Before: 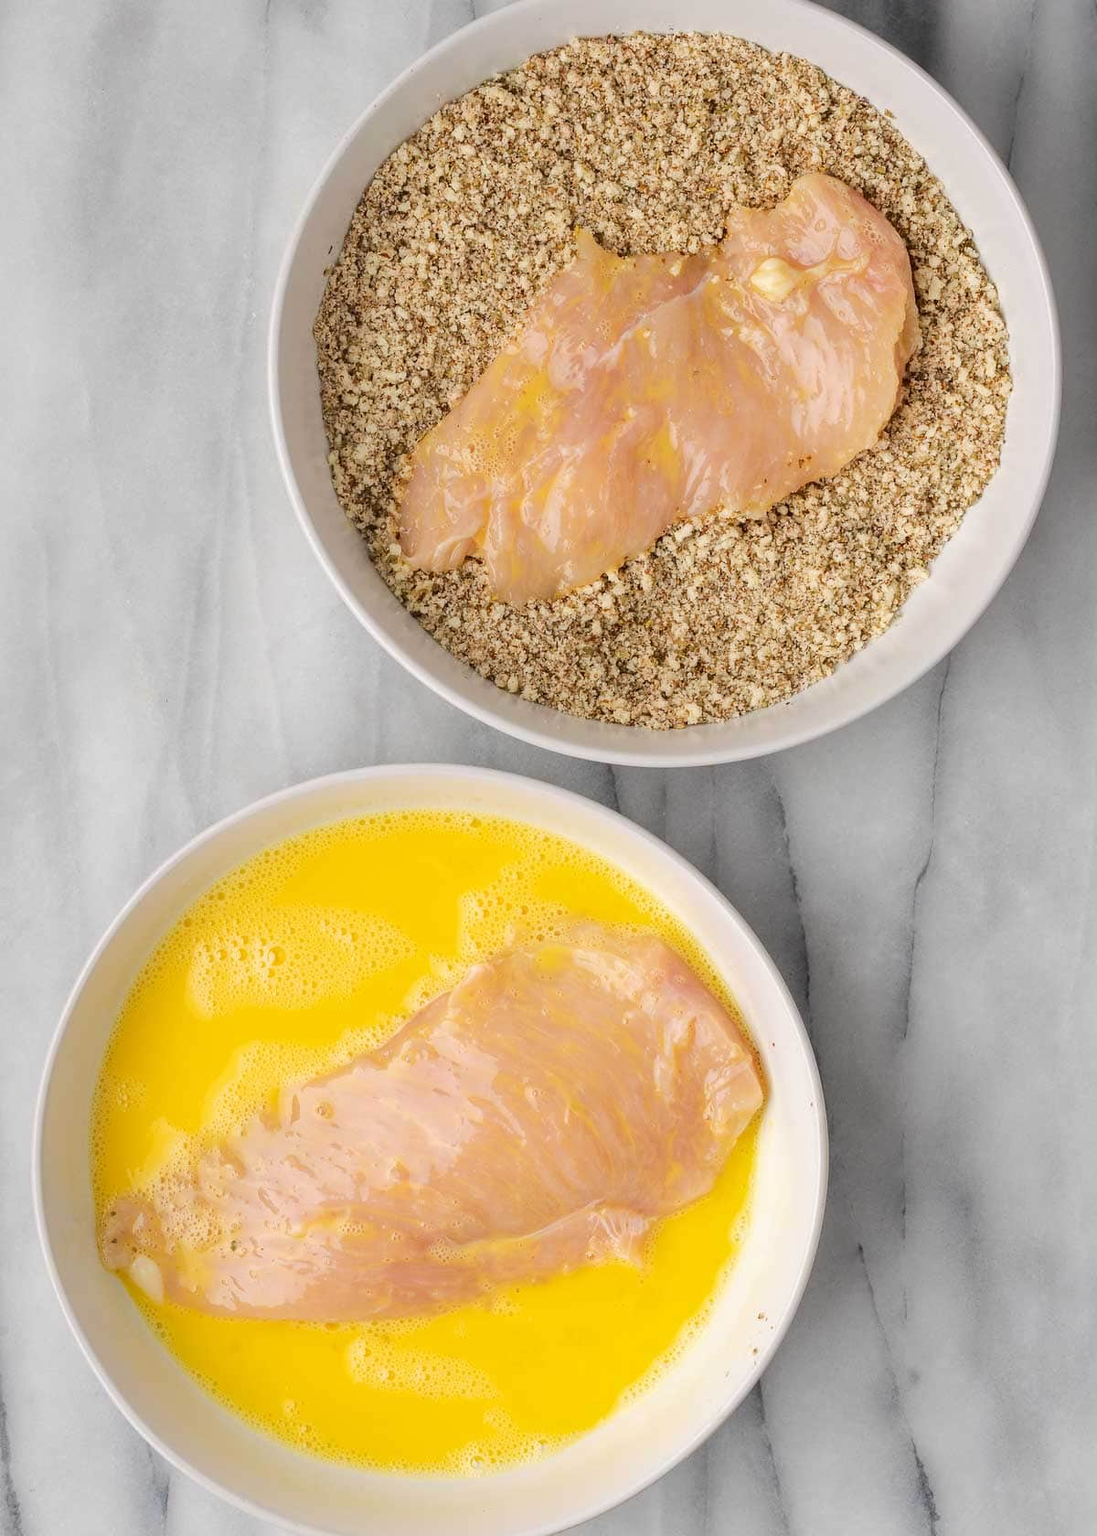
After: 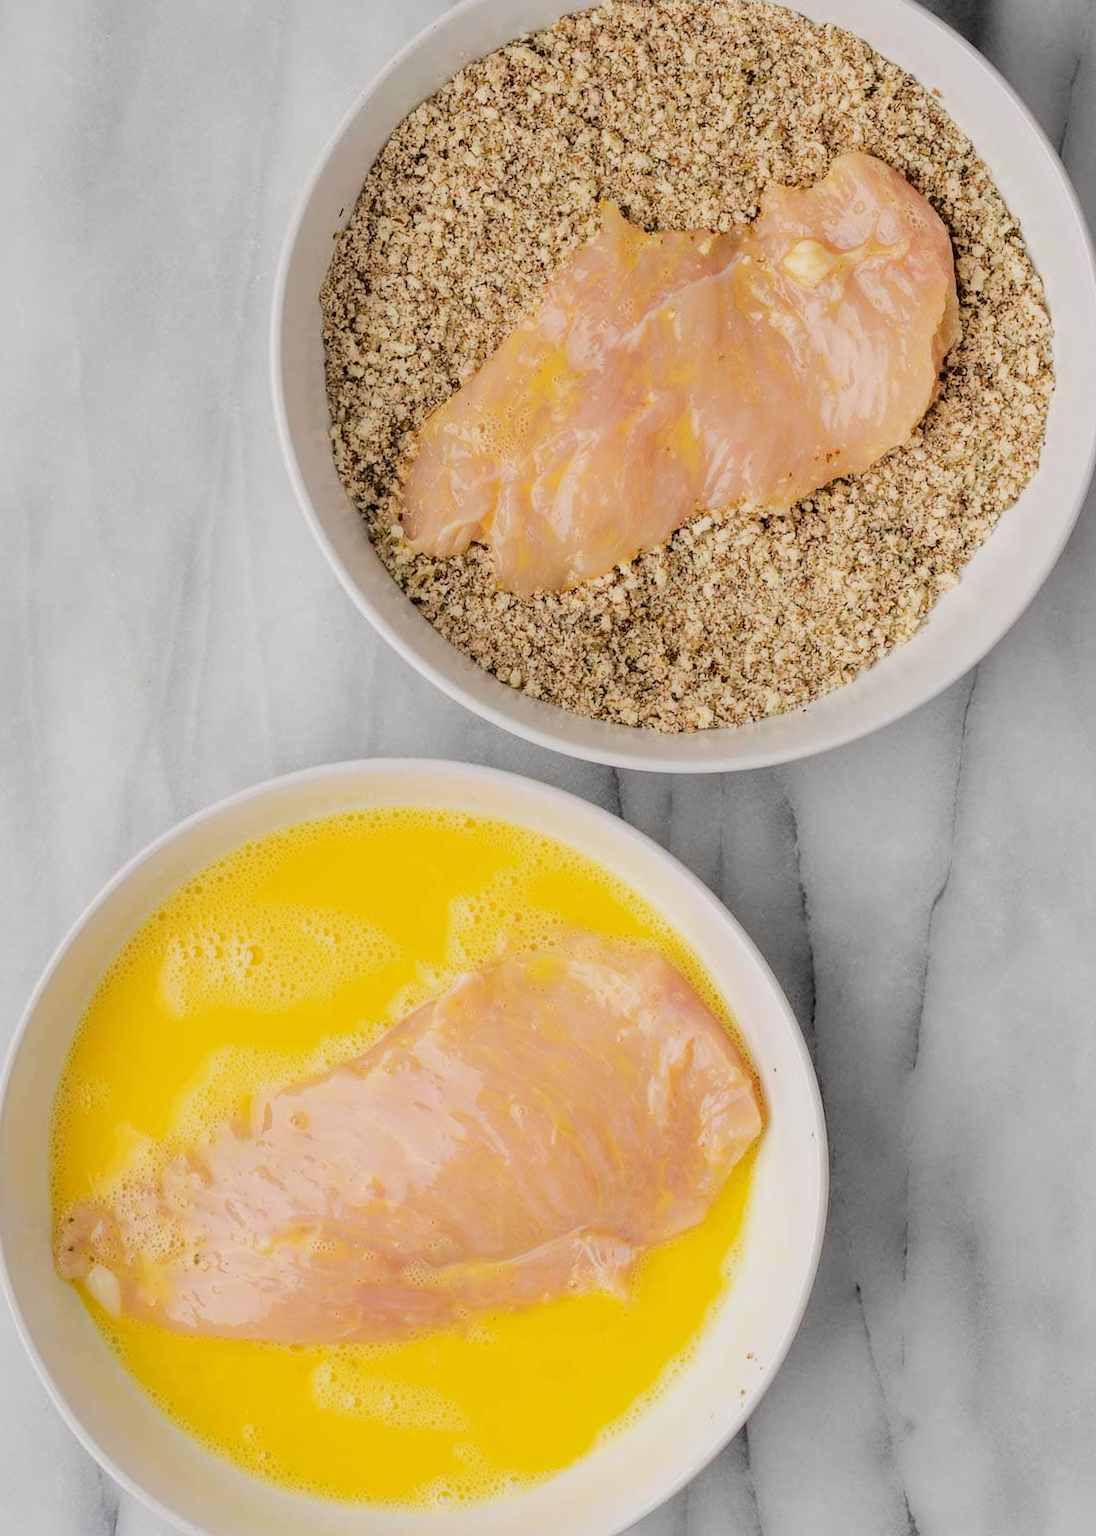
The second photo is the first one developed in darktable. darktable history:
crop and rotate: angle -2.31°
filmic rgb: black relative exposure -7.76 EV, white relative exposure 4.39 EV, threshold 3.03 EV, hardness 3.76, latitude 49.49%, contrast 1.101, enable highlight reconstruction true
